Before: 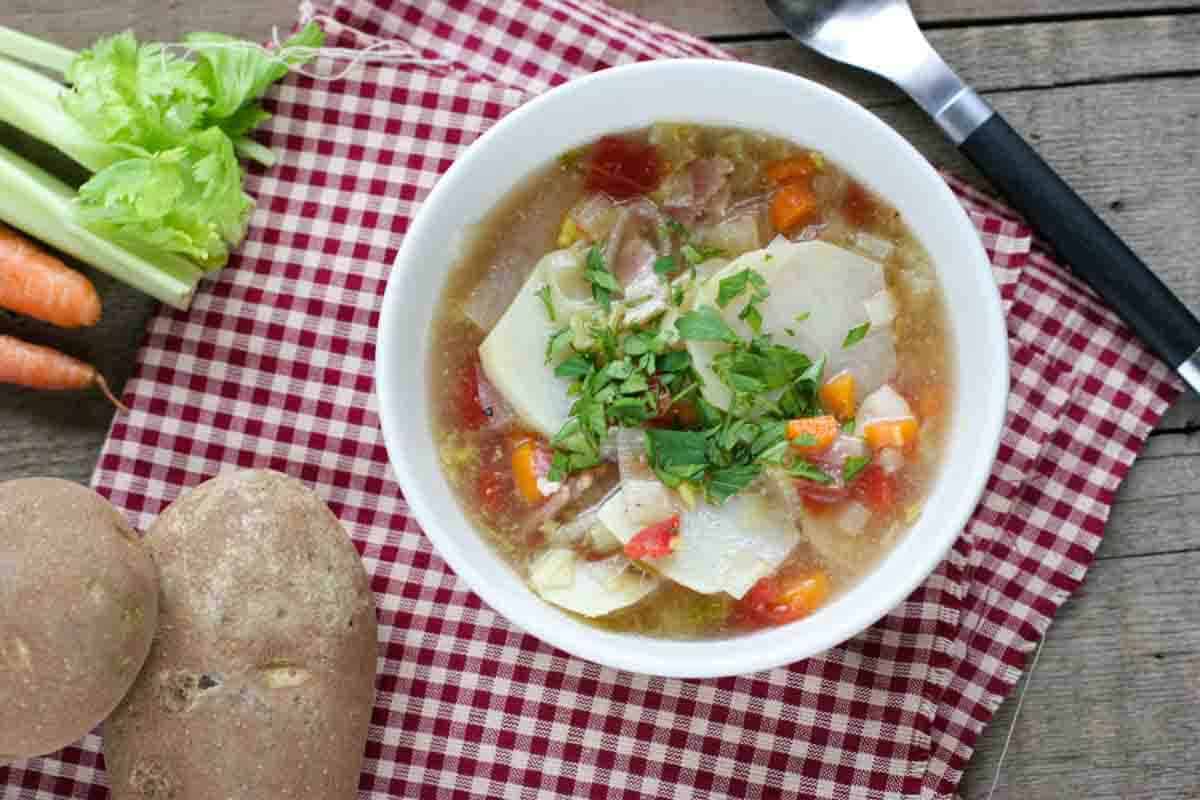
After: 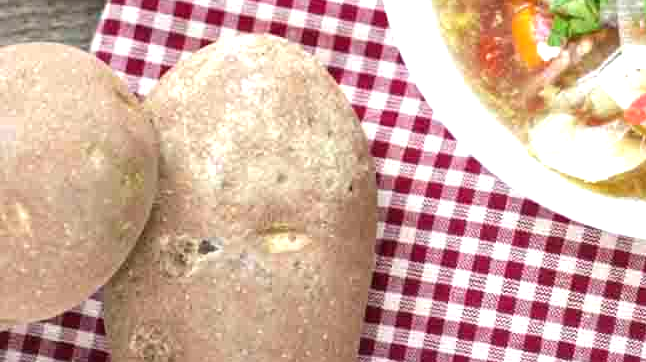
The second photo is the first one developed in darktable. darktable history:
crop and rotate: top 54.483%, right 46.165%, bottom 0.228%
exposure: black level correction 0, exposure 0.952 EV, compensate exposure bias true, compensate highlight preservation false
